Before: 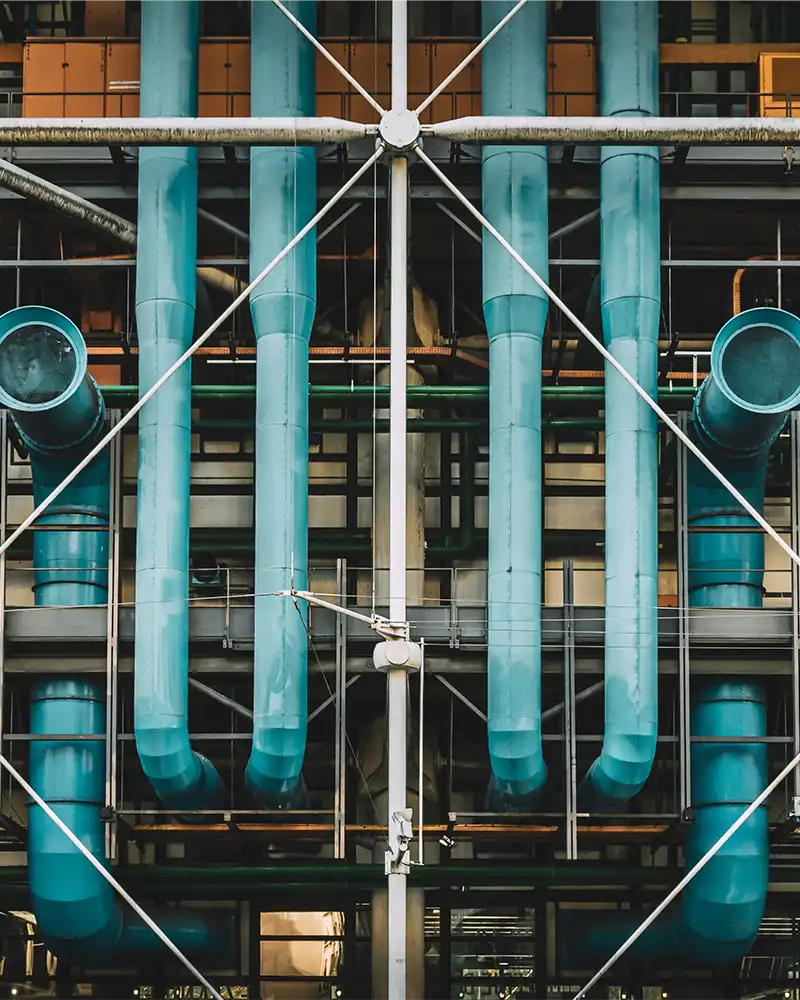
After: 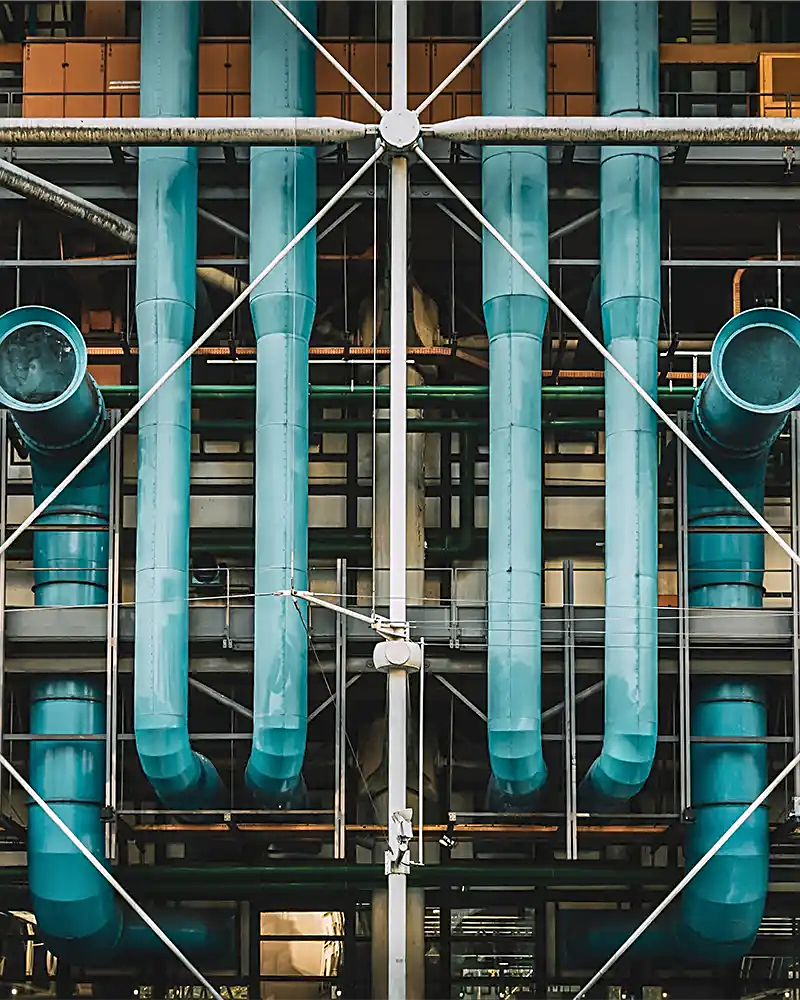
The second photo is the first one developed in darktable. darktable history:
sharpen: on, module defaults
local contrast: highlights 100%, shadows 100%, detail 120%, midtone range 0.2
white balance: emerald 1
